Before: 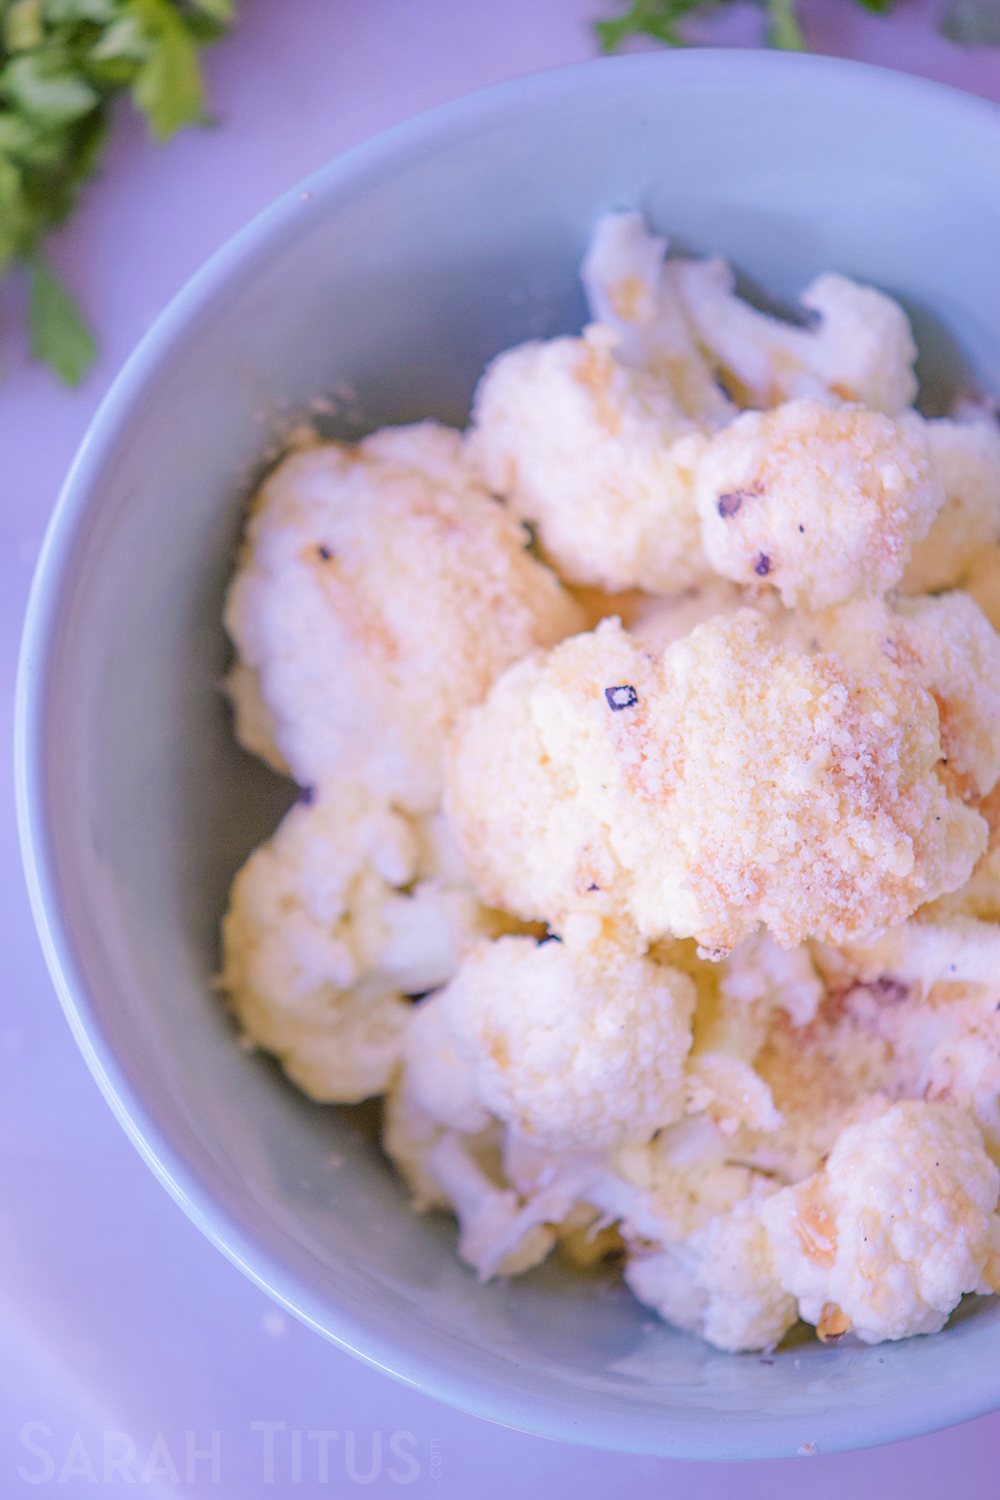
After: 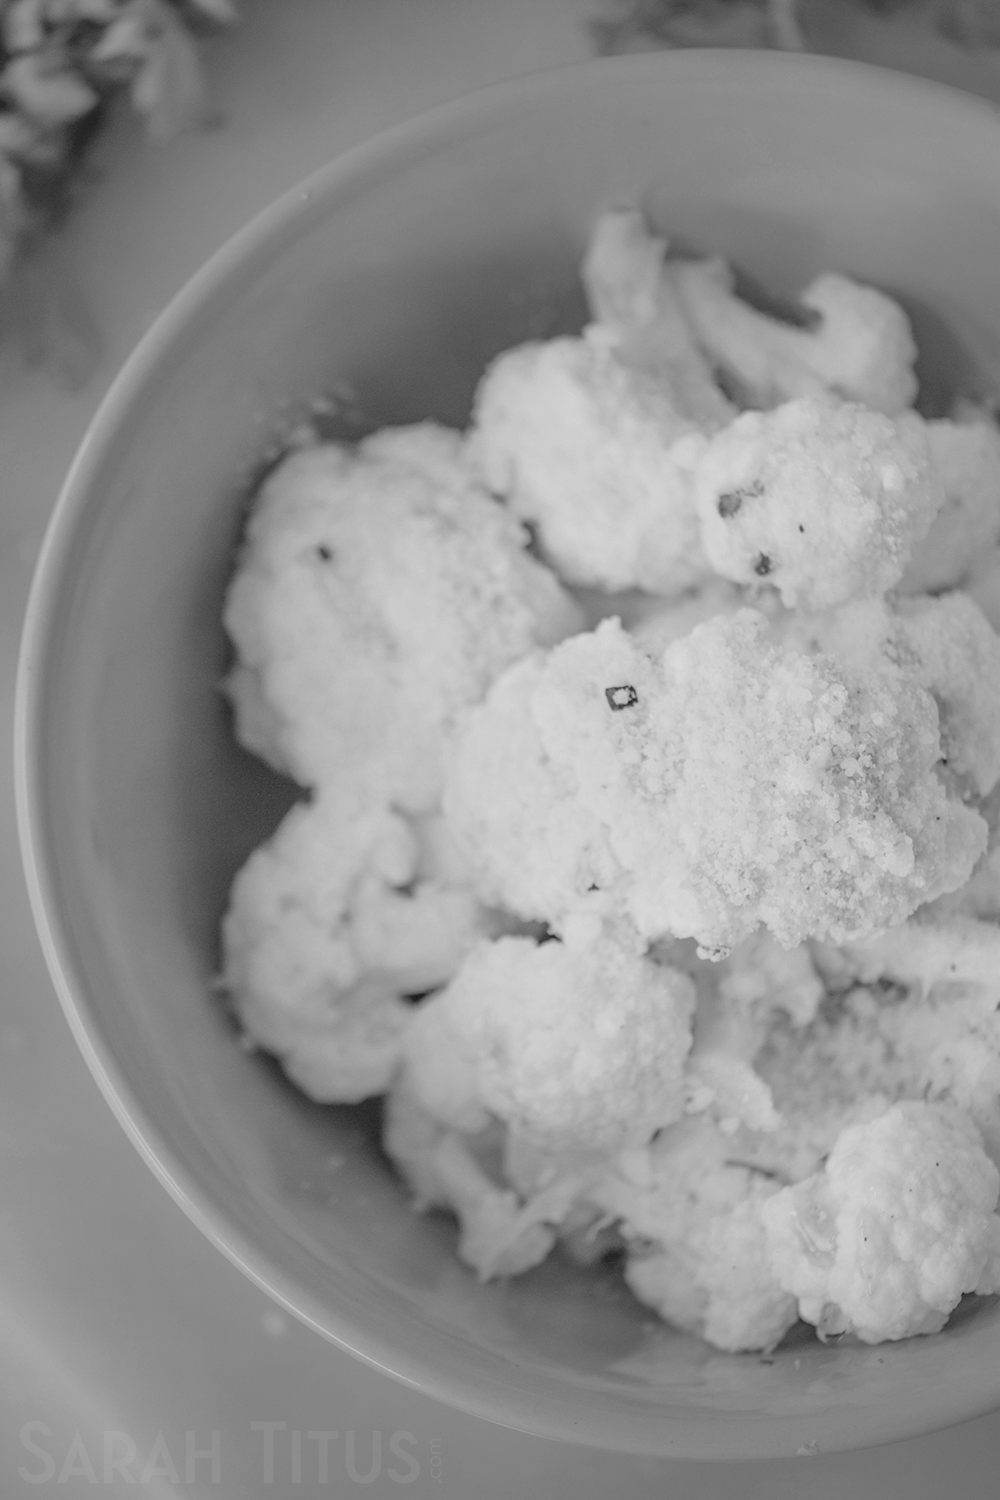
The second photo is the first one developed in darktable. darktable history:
color correction: highlights a* 10.44, highlights b* 30.04, shadows a* 2.73, shadows b* 17.51, saturation 1.72
velvia: strength 9.25%
monochrome: a 79.32, b 81.83, size 1.1
